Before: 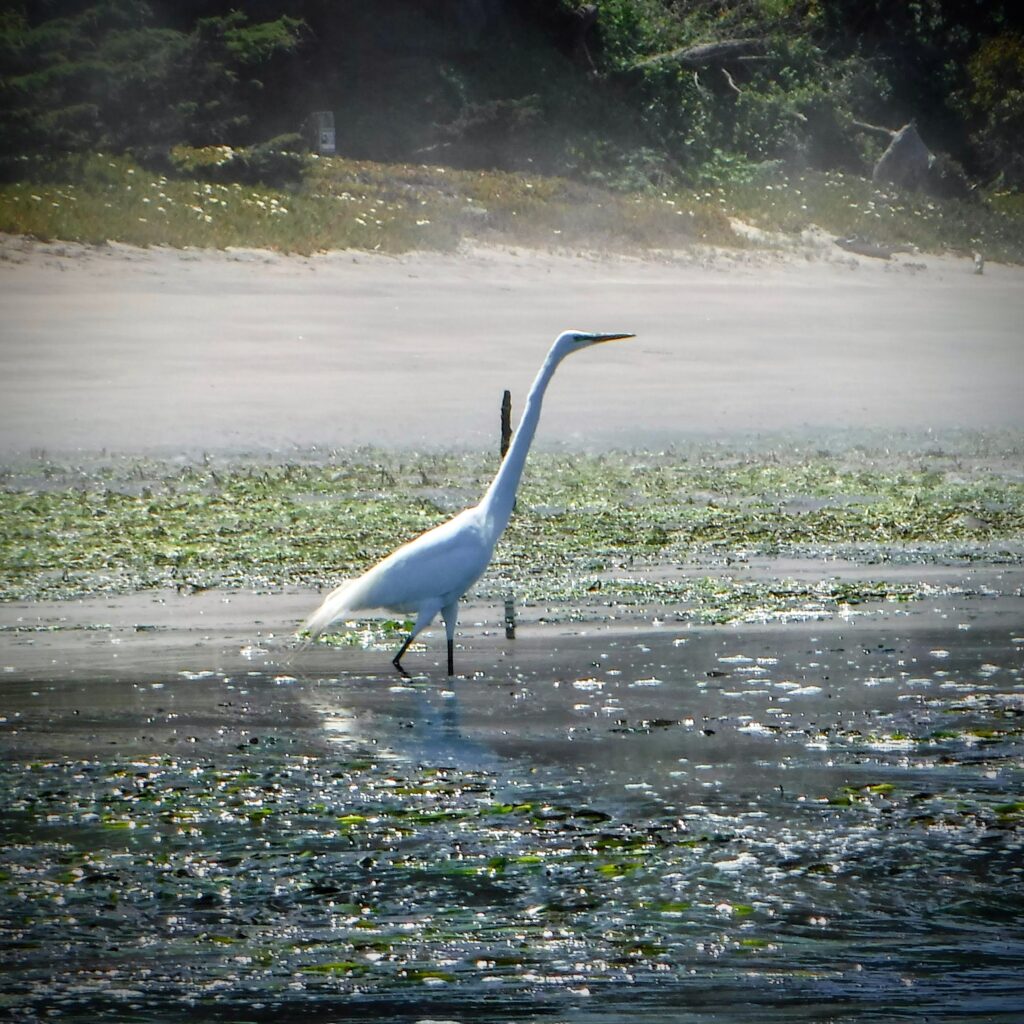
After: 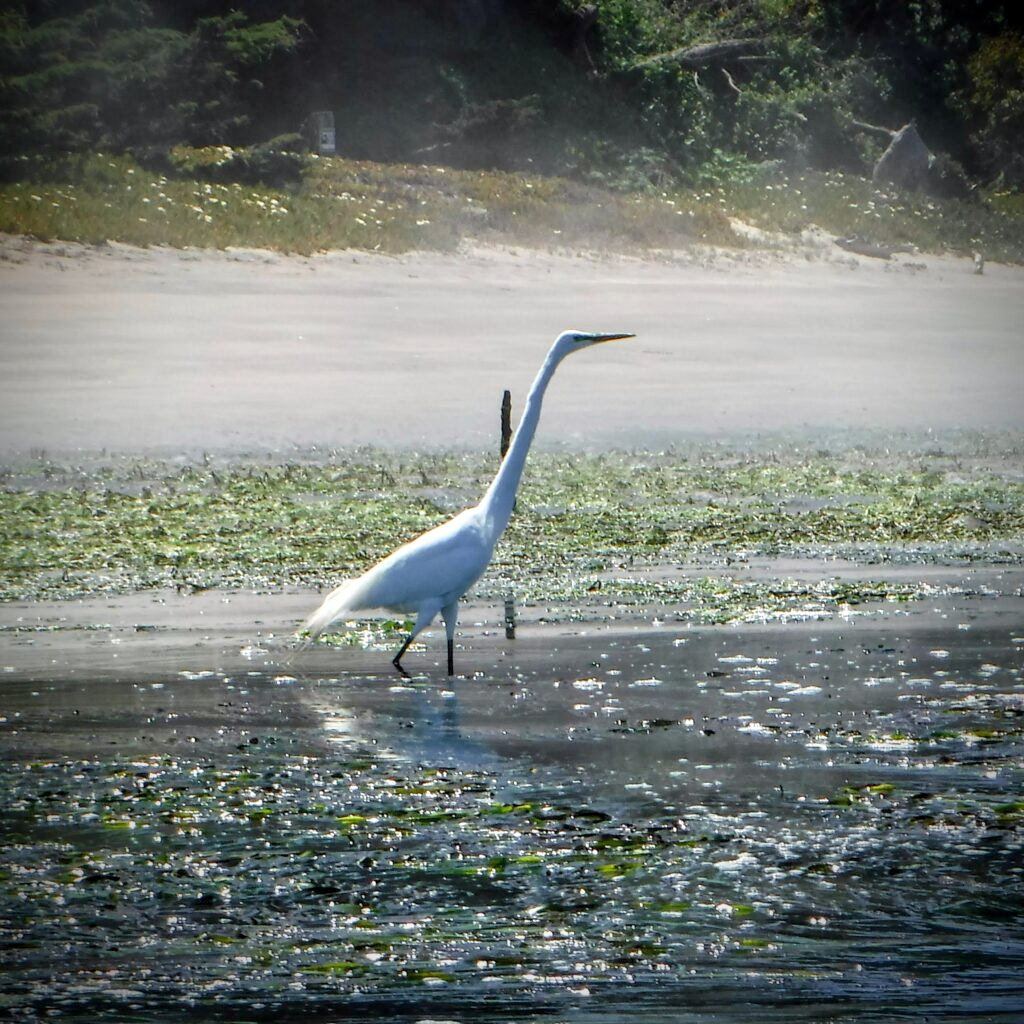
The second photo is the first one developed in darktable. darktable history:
local contrast: highlights 104%, shadows 99%, detail 119%, midtone range 0.2
